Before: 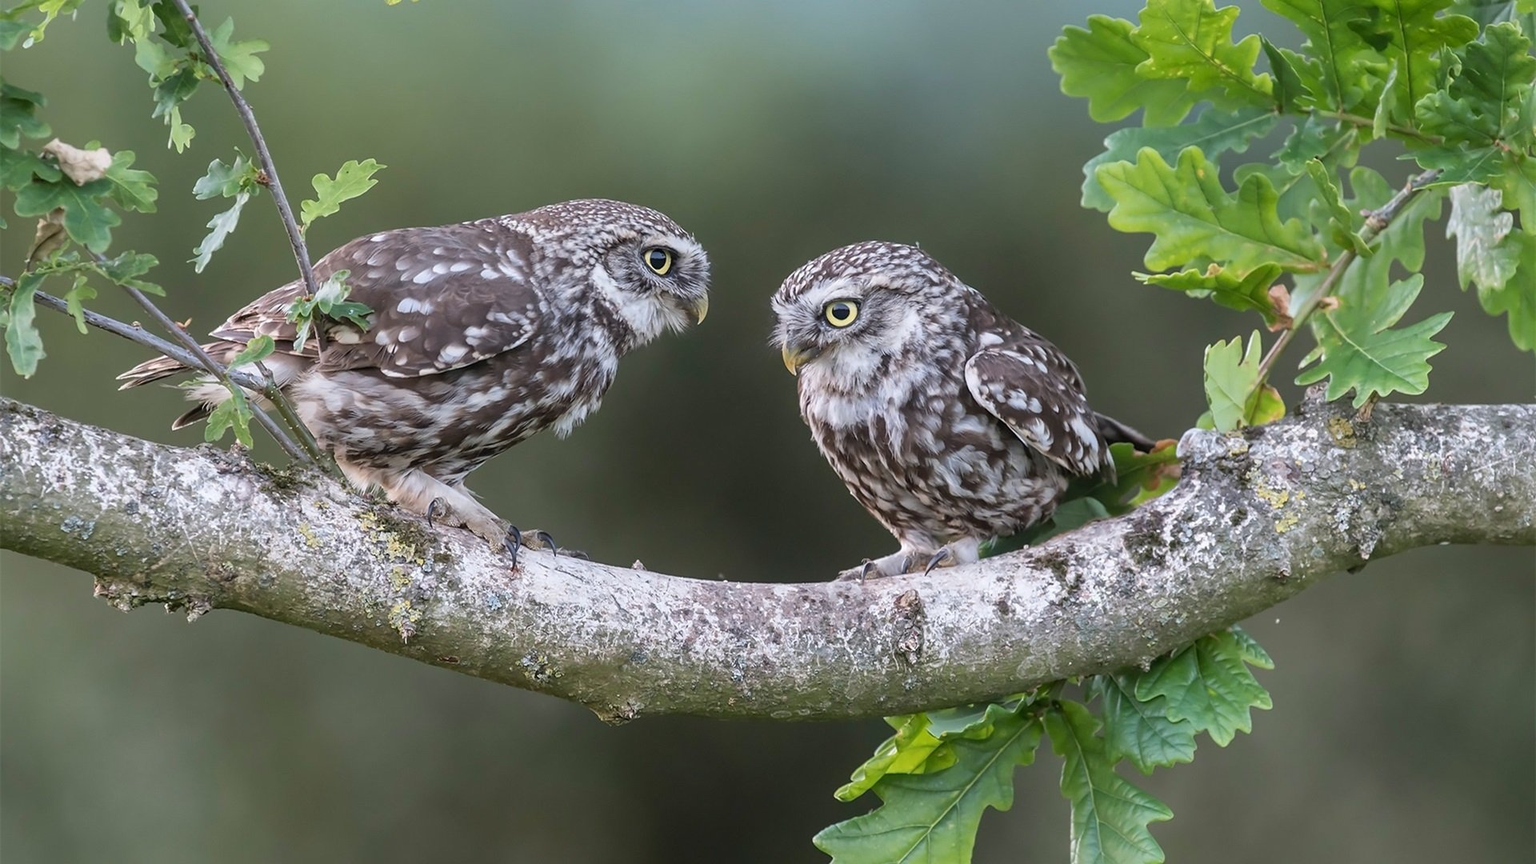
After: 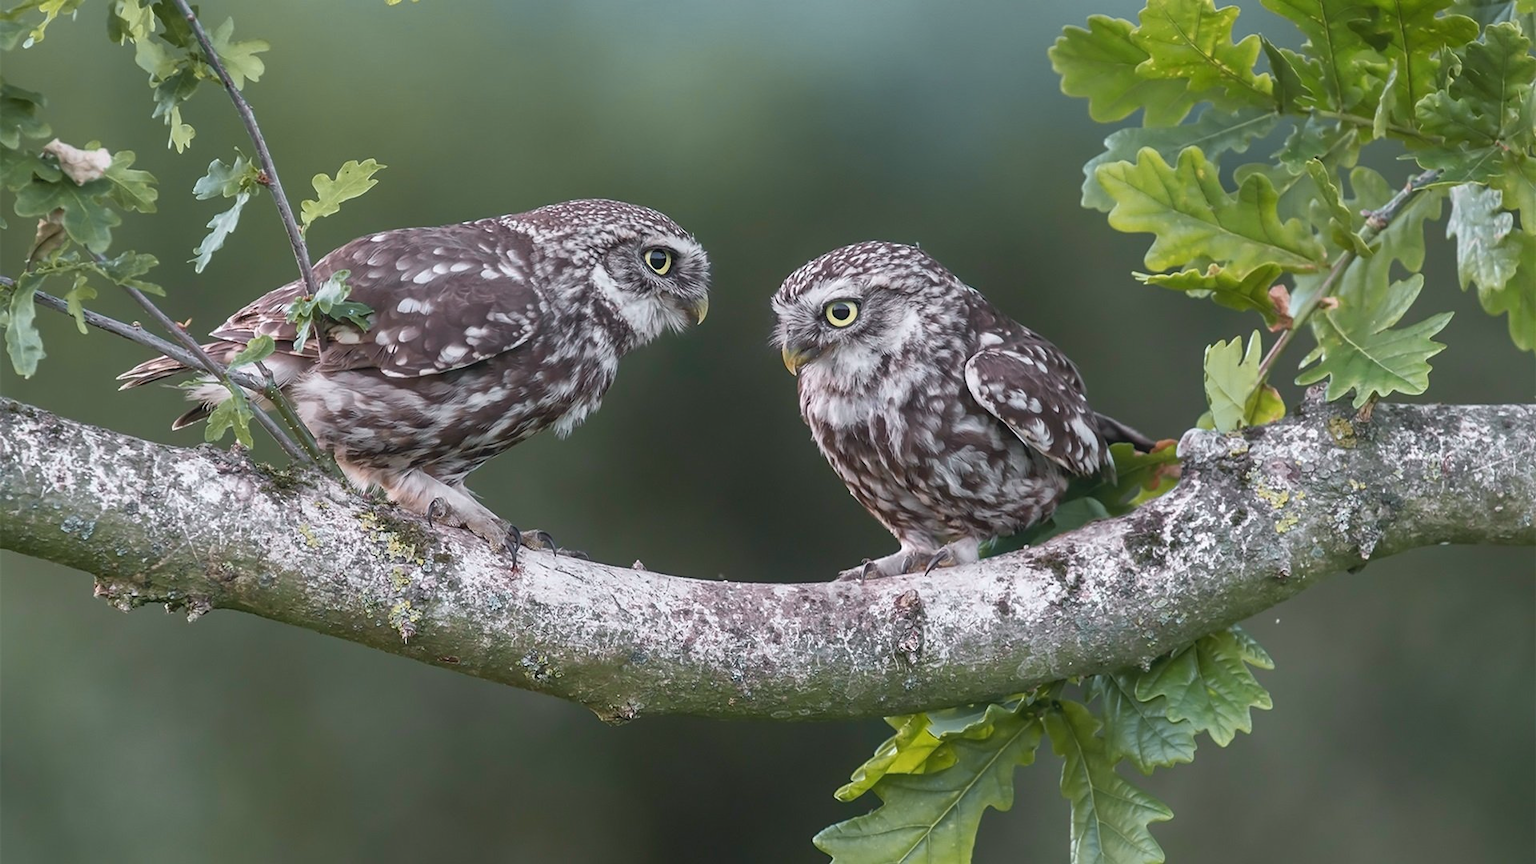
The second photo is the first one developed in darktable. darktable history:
tone curve: curves: ch0 [(0.001, 0.042) (0.128, 0.16) (0.452, 0.42) (0.603, 0.566) (0.754, 0.733) (1, 1)]; ch1 [(0, 0) (0.325, 0.327) (0.412, 0.441) (0.473, 0.466) (0.5, 0.499) (0.549, 0.558) (0.617, 0.625) (0.713, 0.7) (1, 1)]; ch2 [(0, 0) (0.386, 0.397) (0.445, 0.47) (0.505, 0.498) (0.529, 0.524) (0.574, 0.569) (0.652, 0.641) (1, 1)], color space Lab, independent channels, preserve colors none
color correction: highlights b* -0.058
